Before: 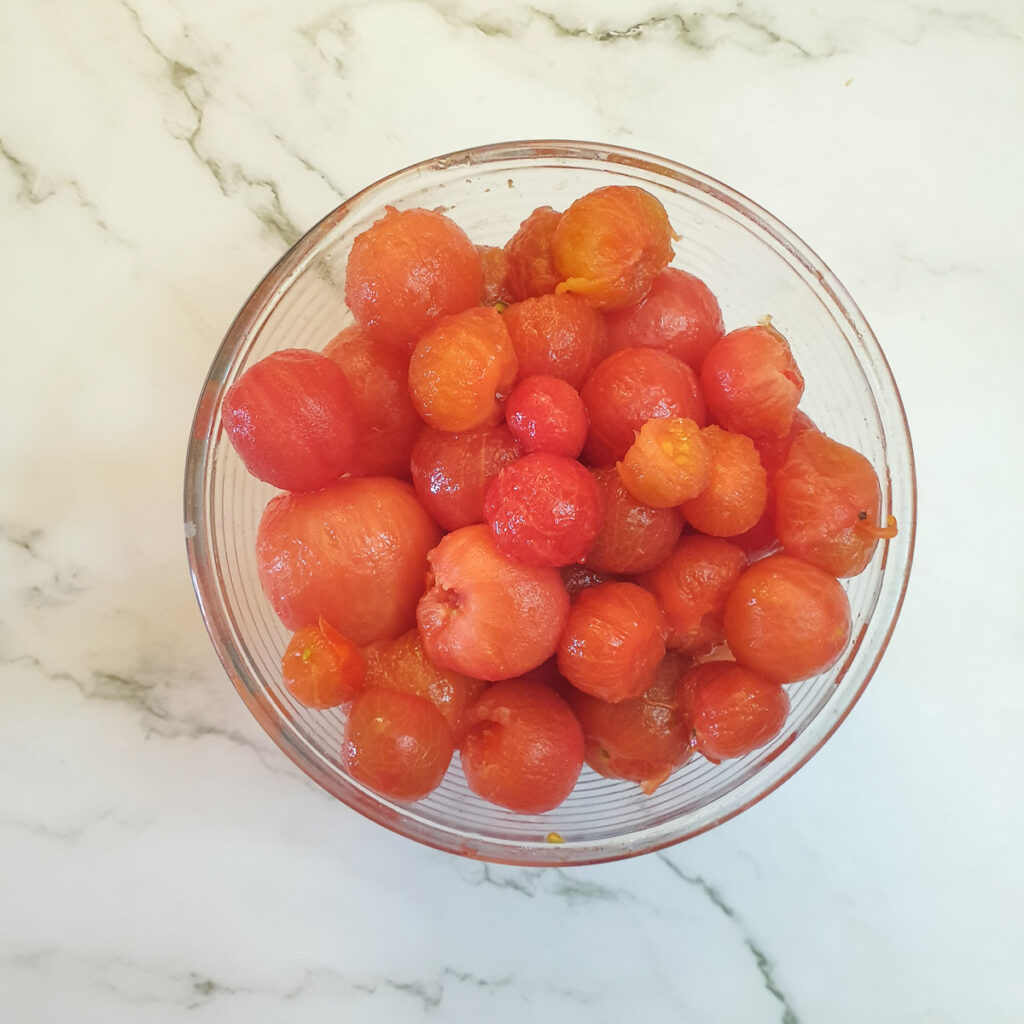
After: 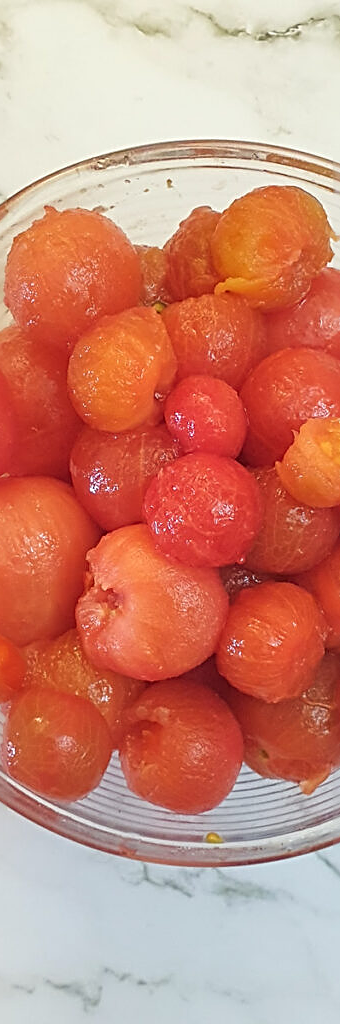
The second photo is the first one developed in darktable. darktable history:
crop: left 33.315%, right 33.438%
sharpen: radius 2.544, amount 0.65
